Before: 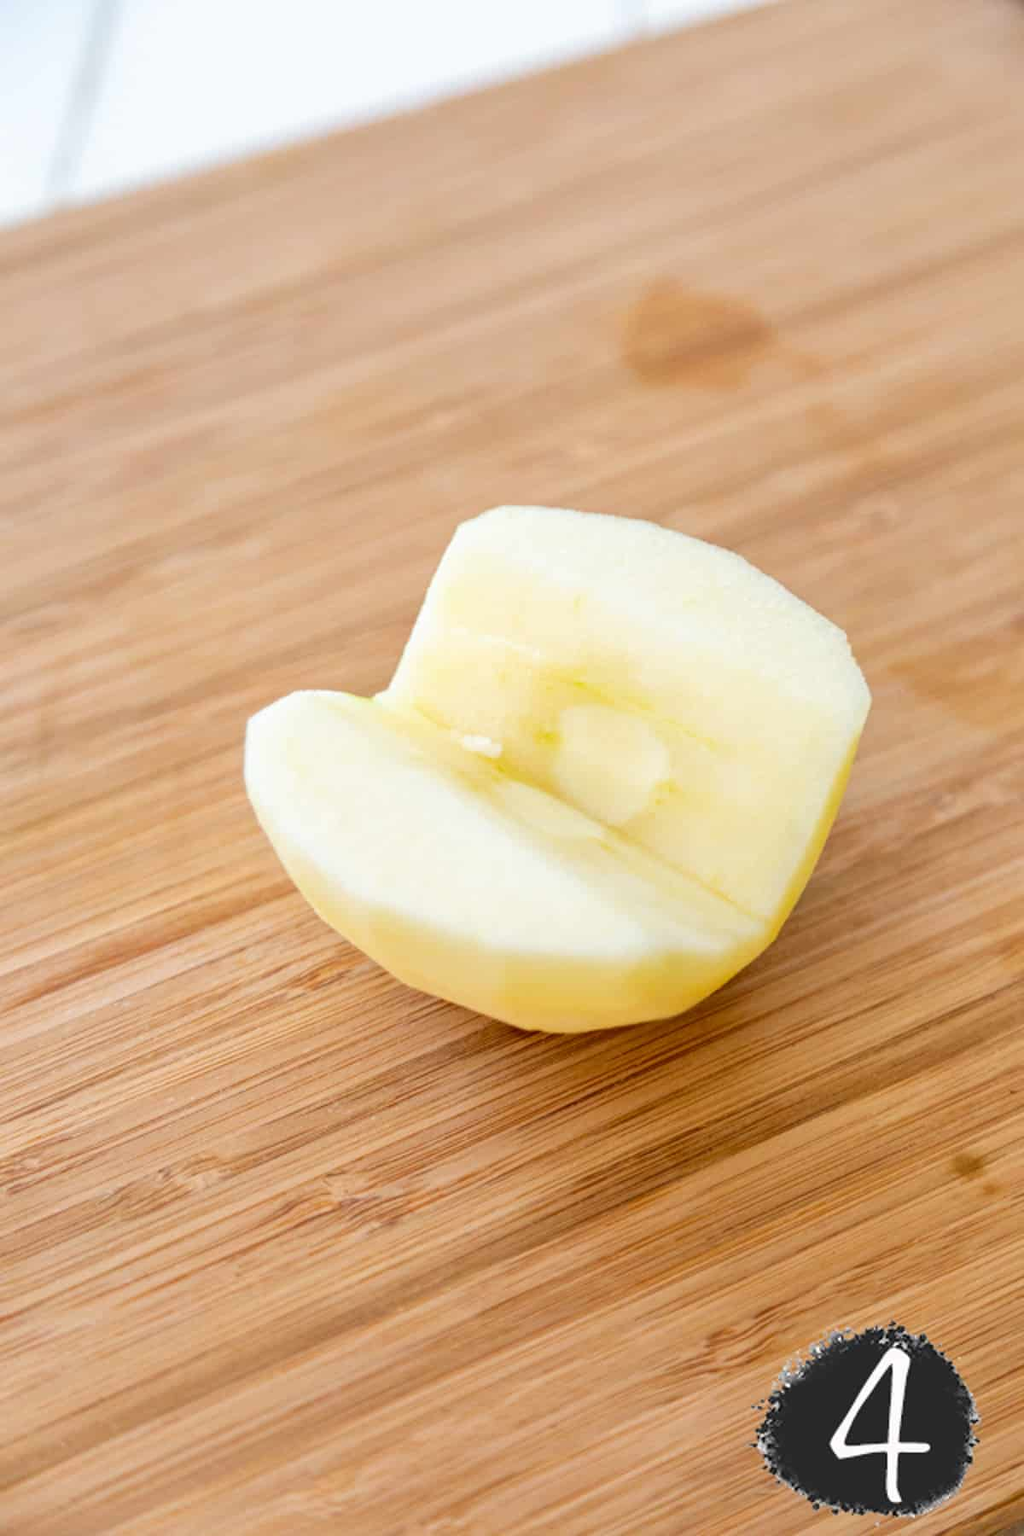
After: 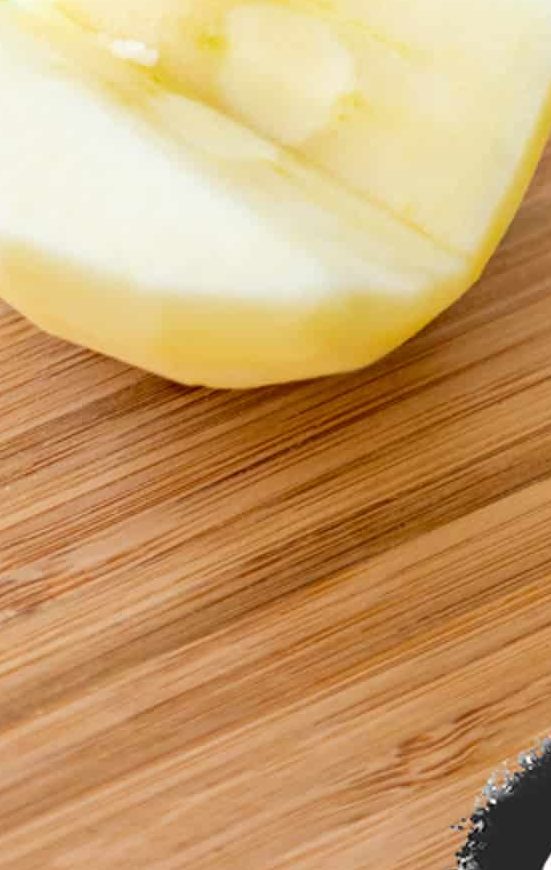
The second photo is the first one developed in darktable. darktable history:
crop: left 35.854%, top 45.721%, right 18.177%, bottom 5.942%
